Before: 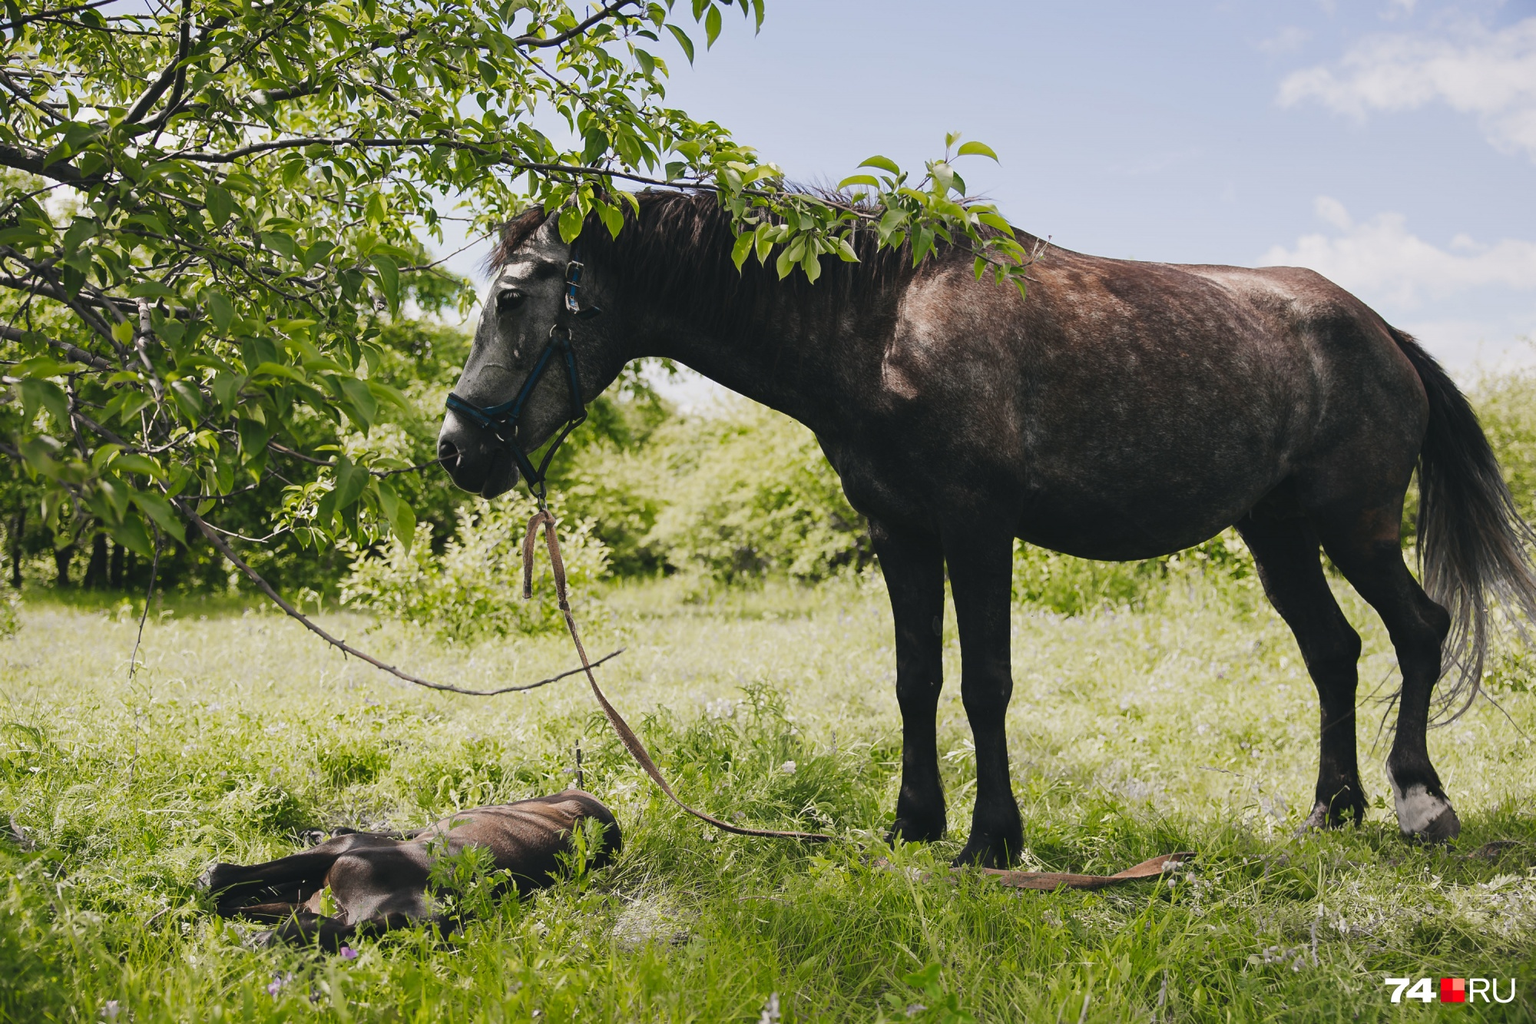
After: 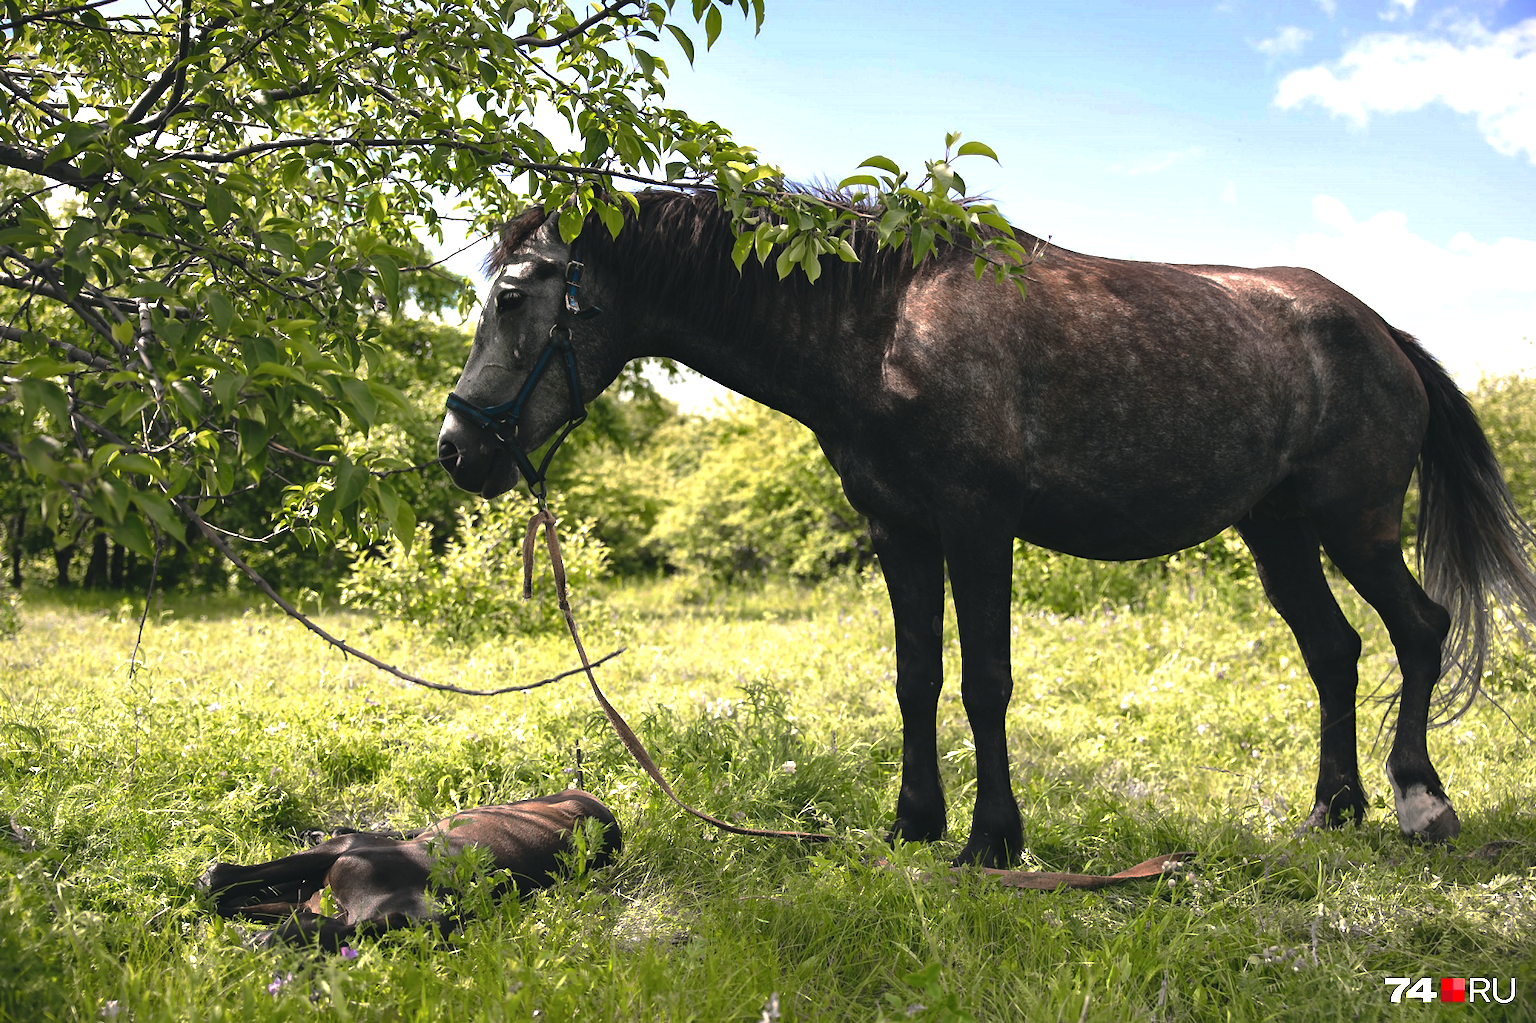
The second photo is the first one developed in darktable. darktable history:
local contrast: highlights 63%, shadows 106%, detail 107%, midtone range 0.526
exposure: exposure 0.777 EV, compensate exposure bias true, compensate highlight preservation false
base curve: curves: ch0 [(0, 0) (0.826, 0.587) (1, 1)], preserve colors none
